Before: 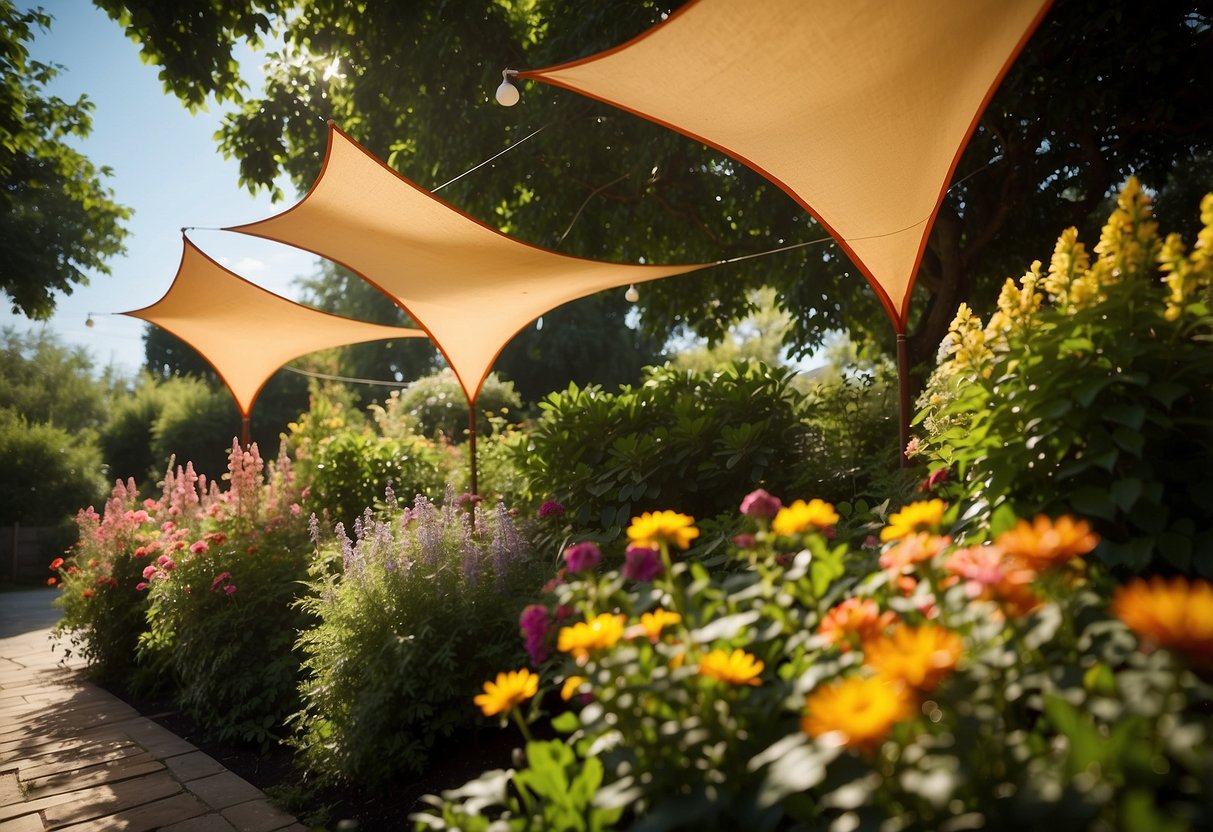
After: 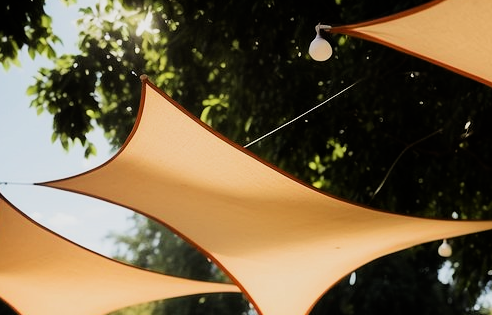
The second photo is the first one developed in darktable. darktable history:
filmic rgb: black relative exposure -5 EV, hardness 2.88, contrast 1.4, highlights saturation mix -30%
crop: left 15.452%, top 5.459%, right 43.956%, bottom 56.62%
